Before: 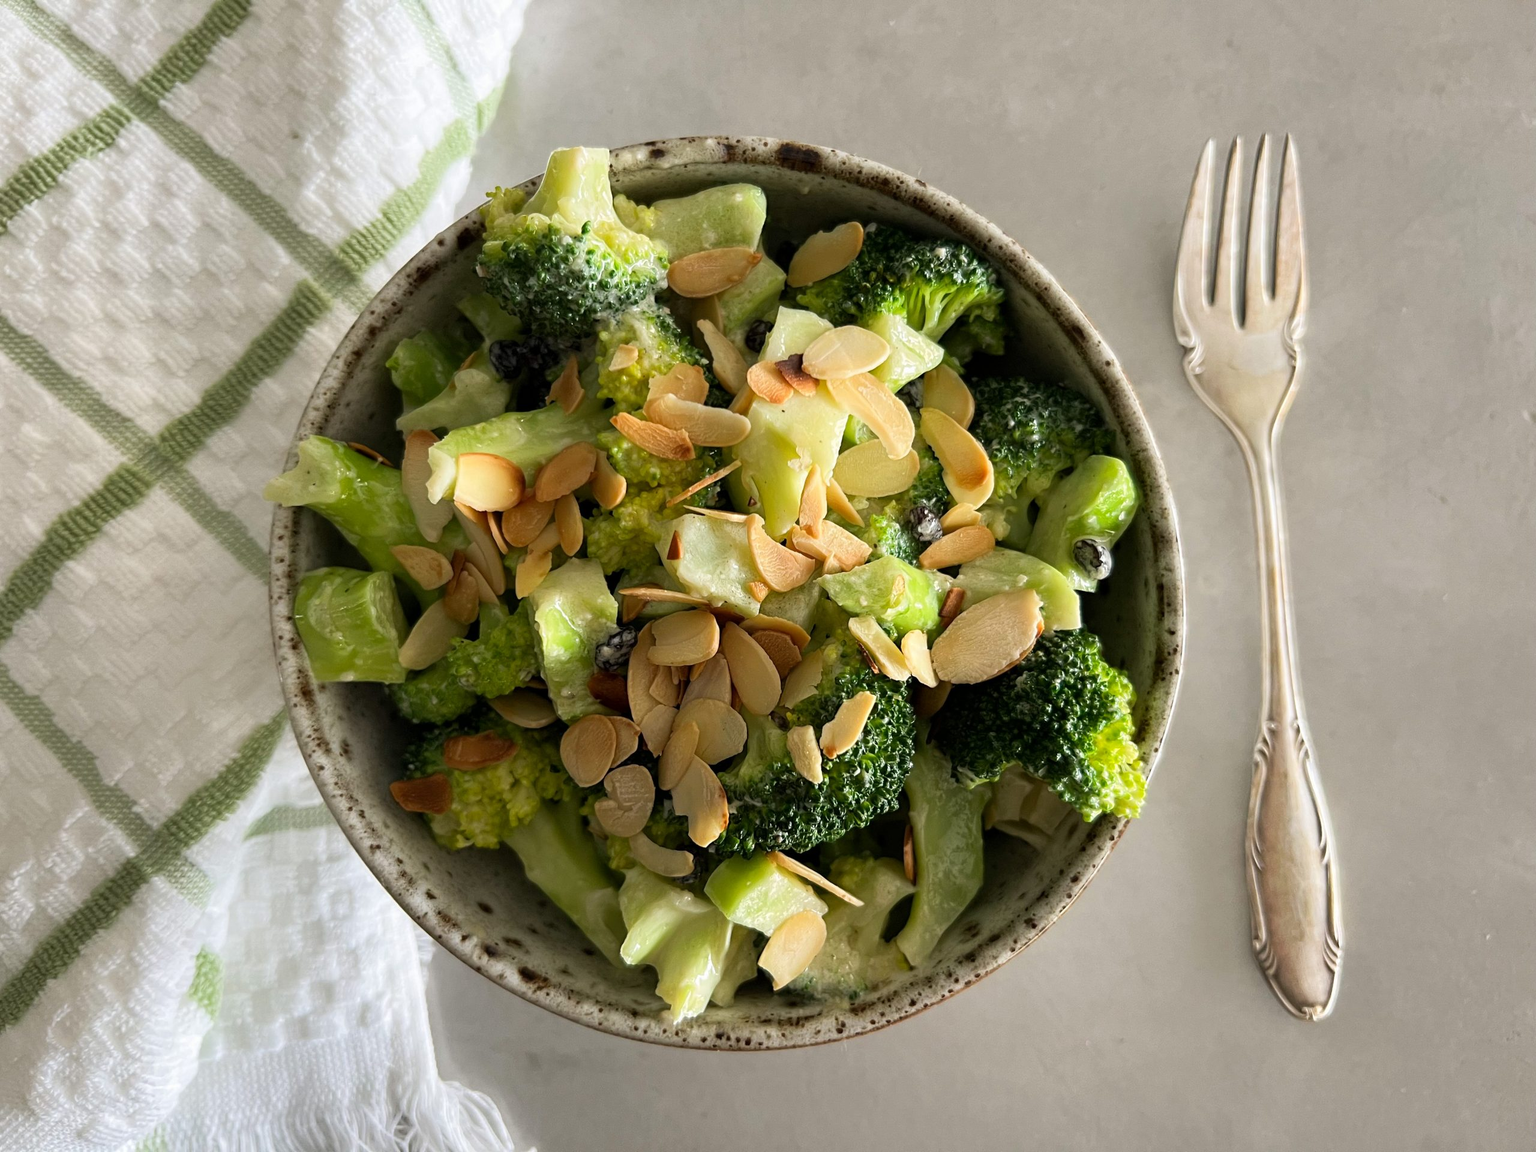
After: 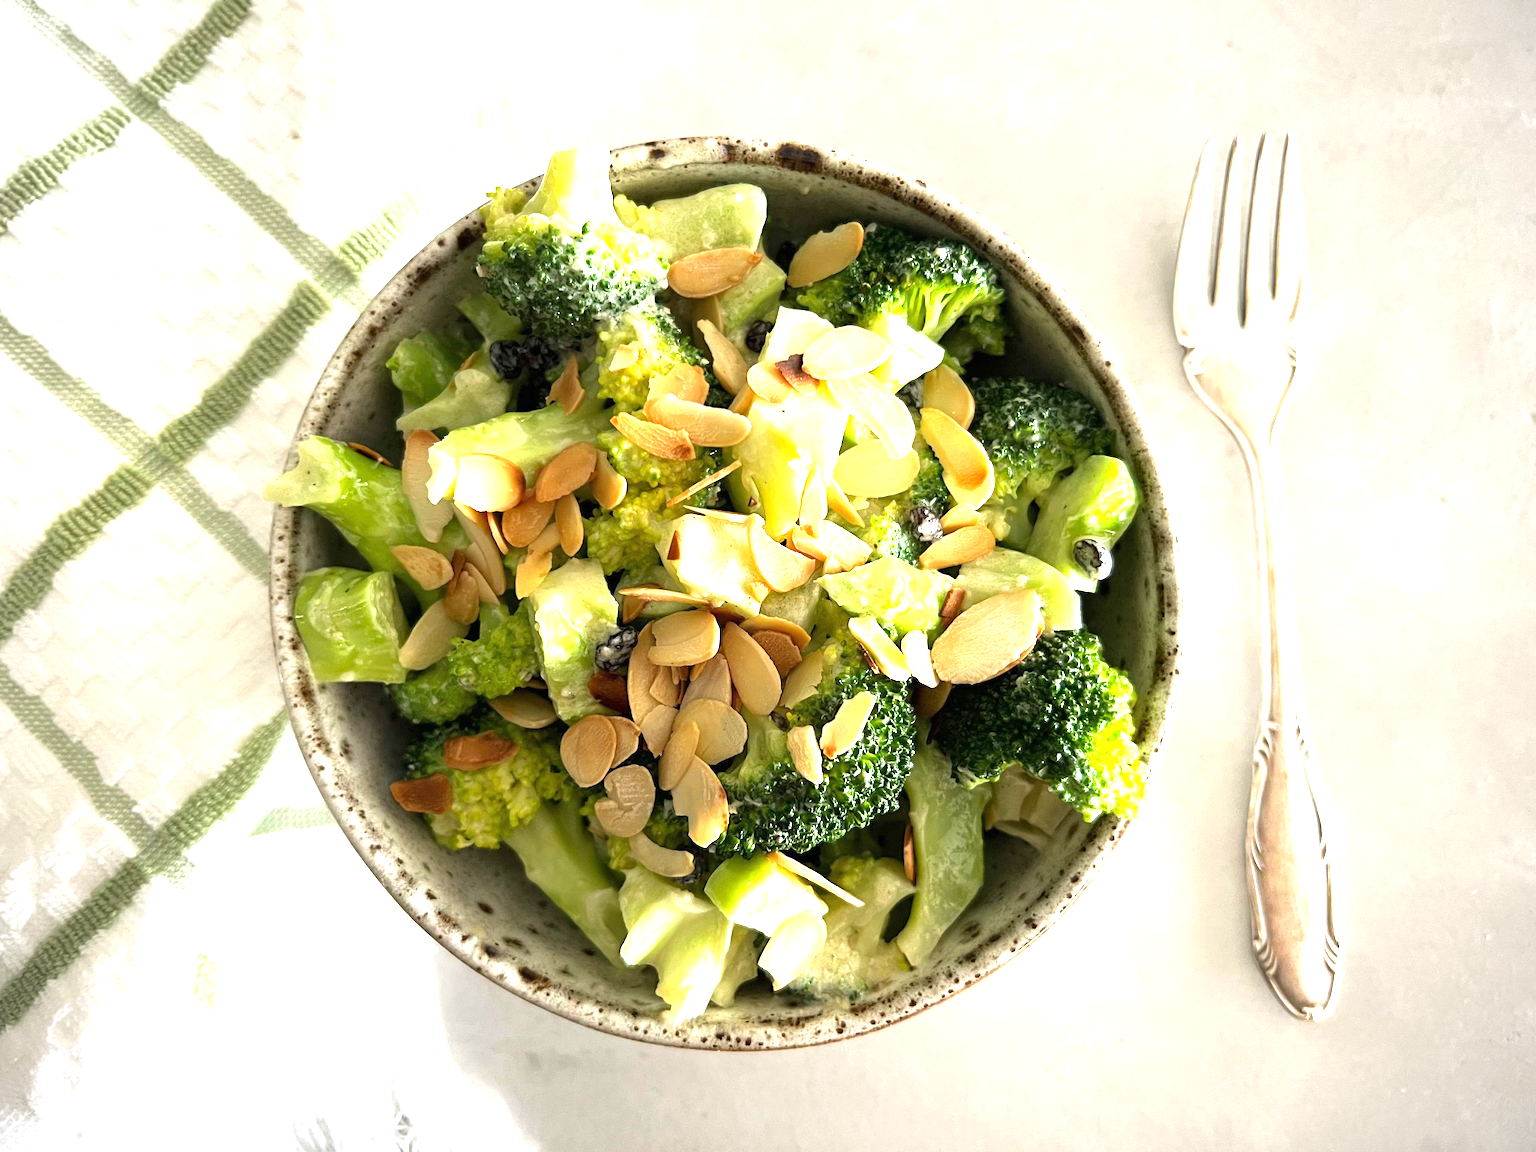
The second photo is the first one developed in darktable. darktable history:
exposure: black level correction 0, exposure 1.5 EV, compensate exposure bias true, compensate highlight preservation false
vignetting: fall-off start 91.19%
